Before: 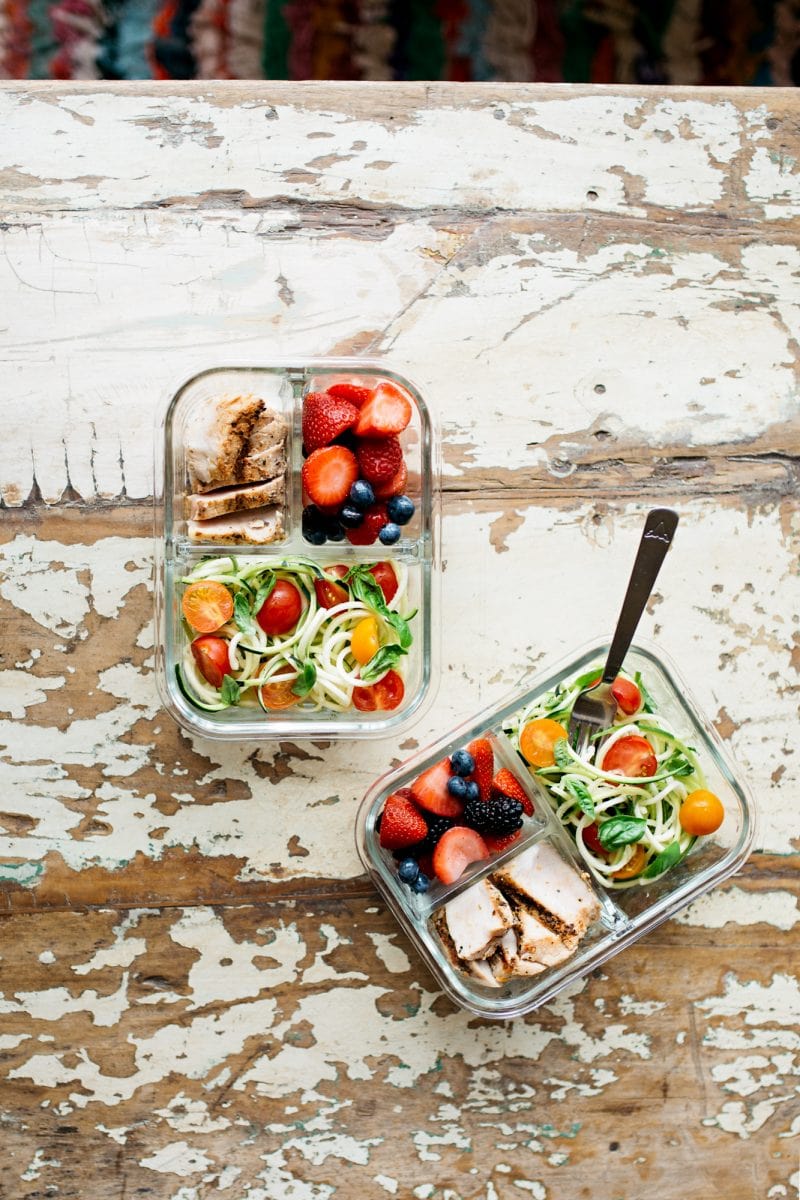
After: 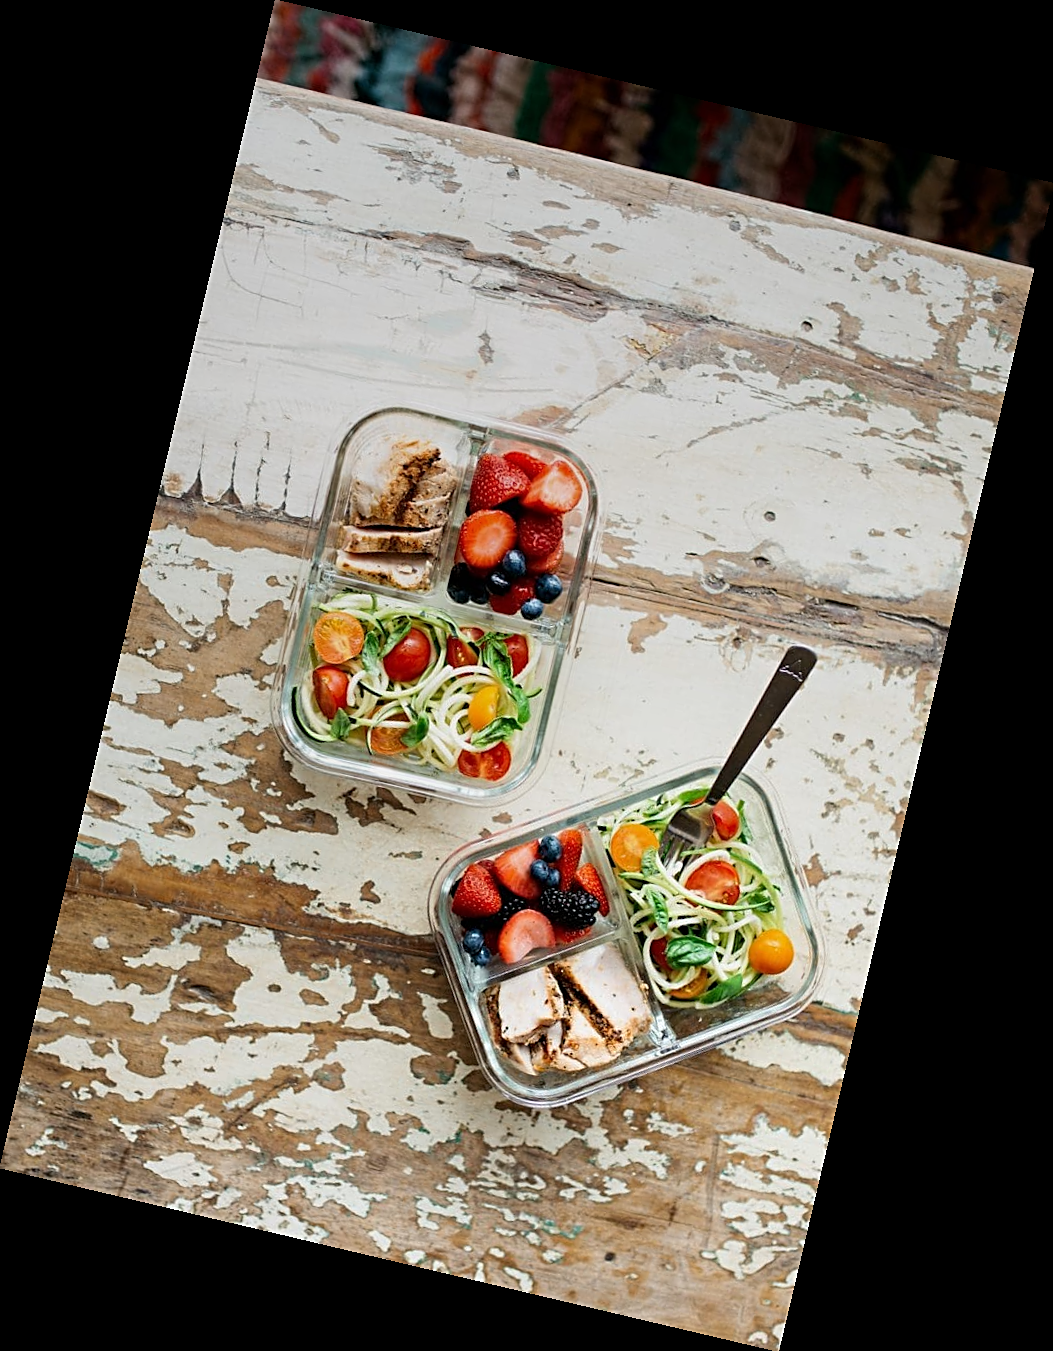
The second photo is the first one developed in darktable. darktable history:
rotate and perspective: rotation 13.27°, automatic cropping off
graduated density: on, module defaults
sharpen: on, module defaults
